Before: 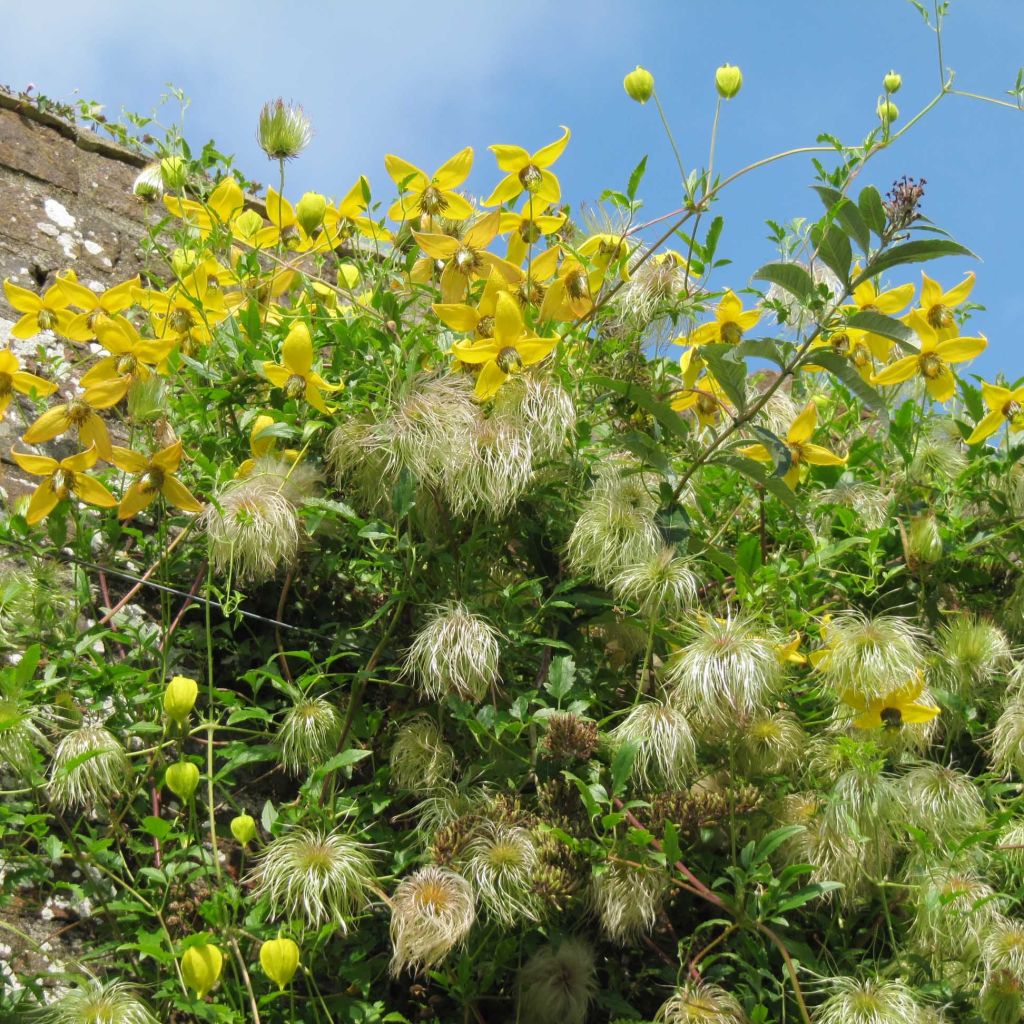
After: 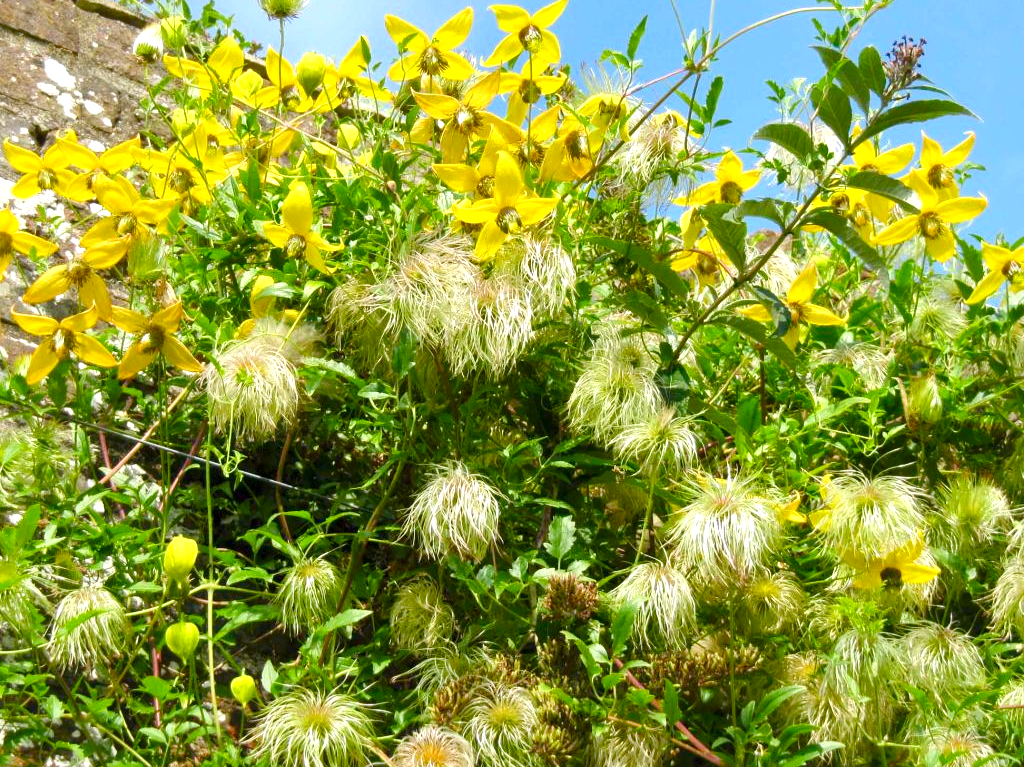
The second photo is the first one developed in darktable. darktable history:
crop: top 13.737%, bottom 11.287%
local contrast: mode bilateral grid, contrast 100, coarseness 100, detail 165%, midtone range 0.2
exposure: black level correction 0, exposure 0.694 EV, compensate exposure bias true, compensate highlight preservation false
color balance rgb: perceptual saturation grading › global saturation 34.88%, perceptual saturation grading › highlights -24.811%, perceptual saturation grading › shadows 50.115%, contrast -9.654%
